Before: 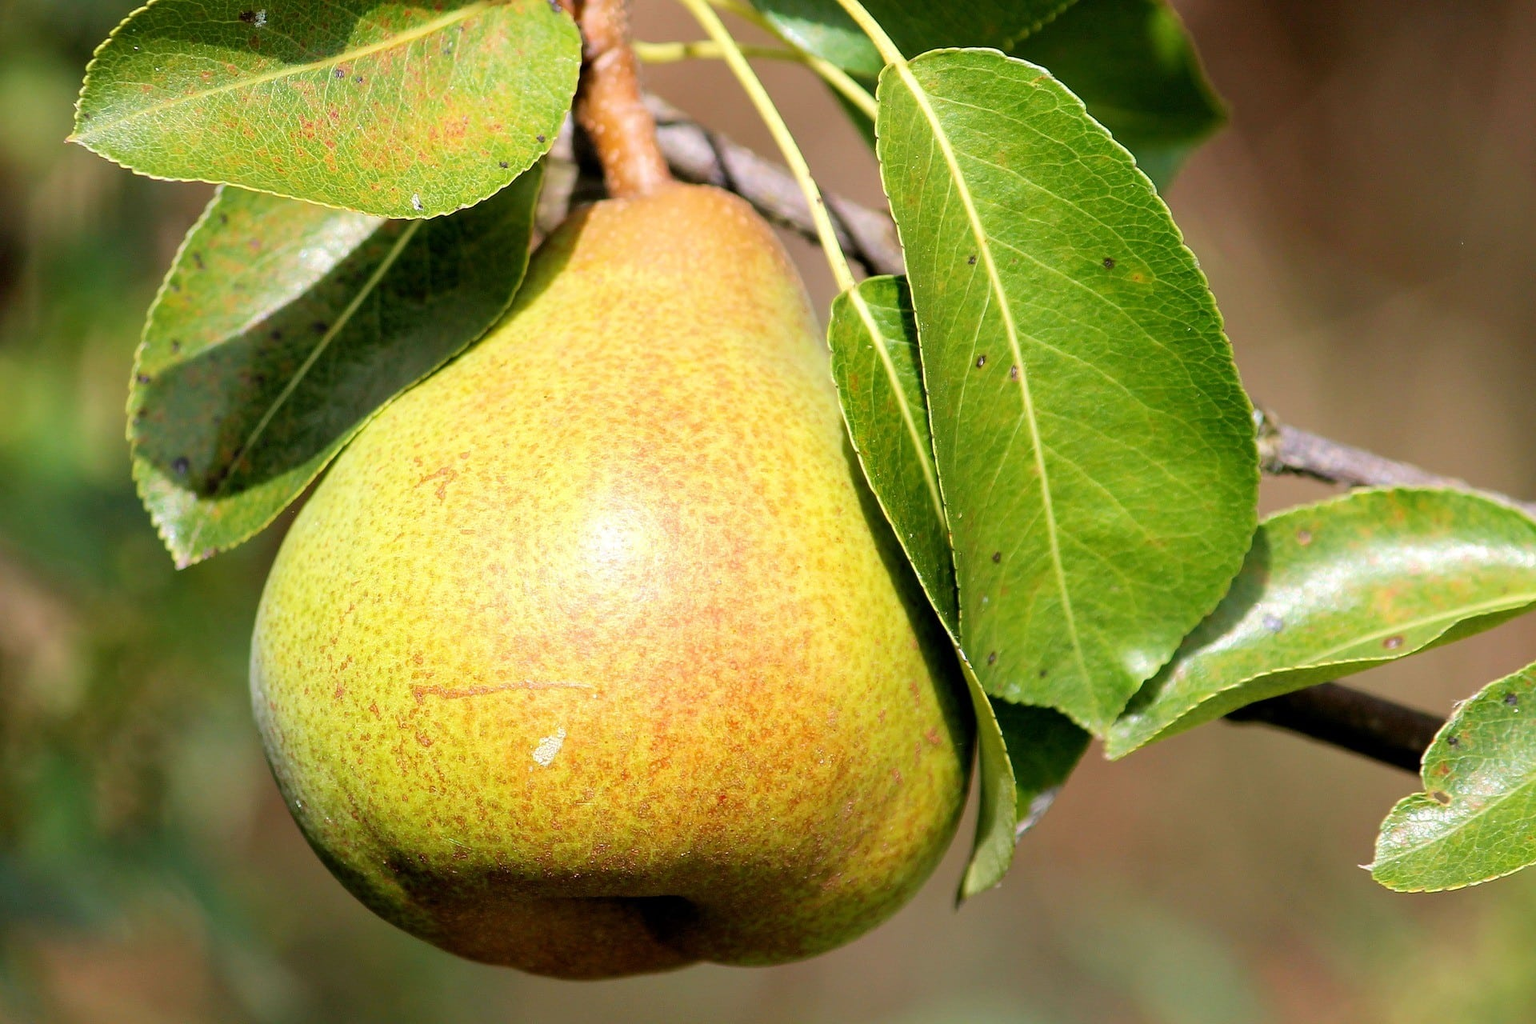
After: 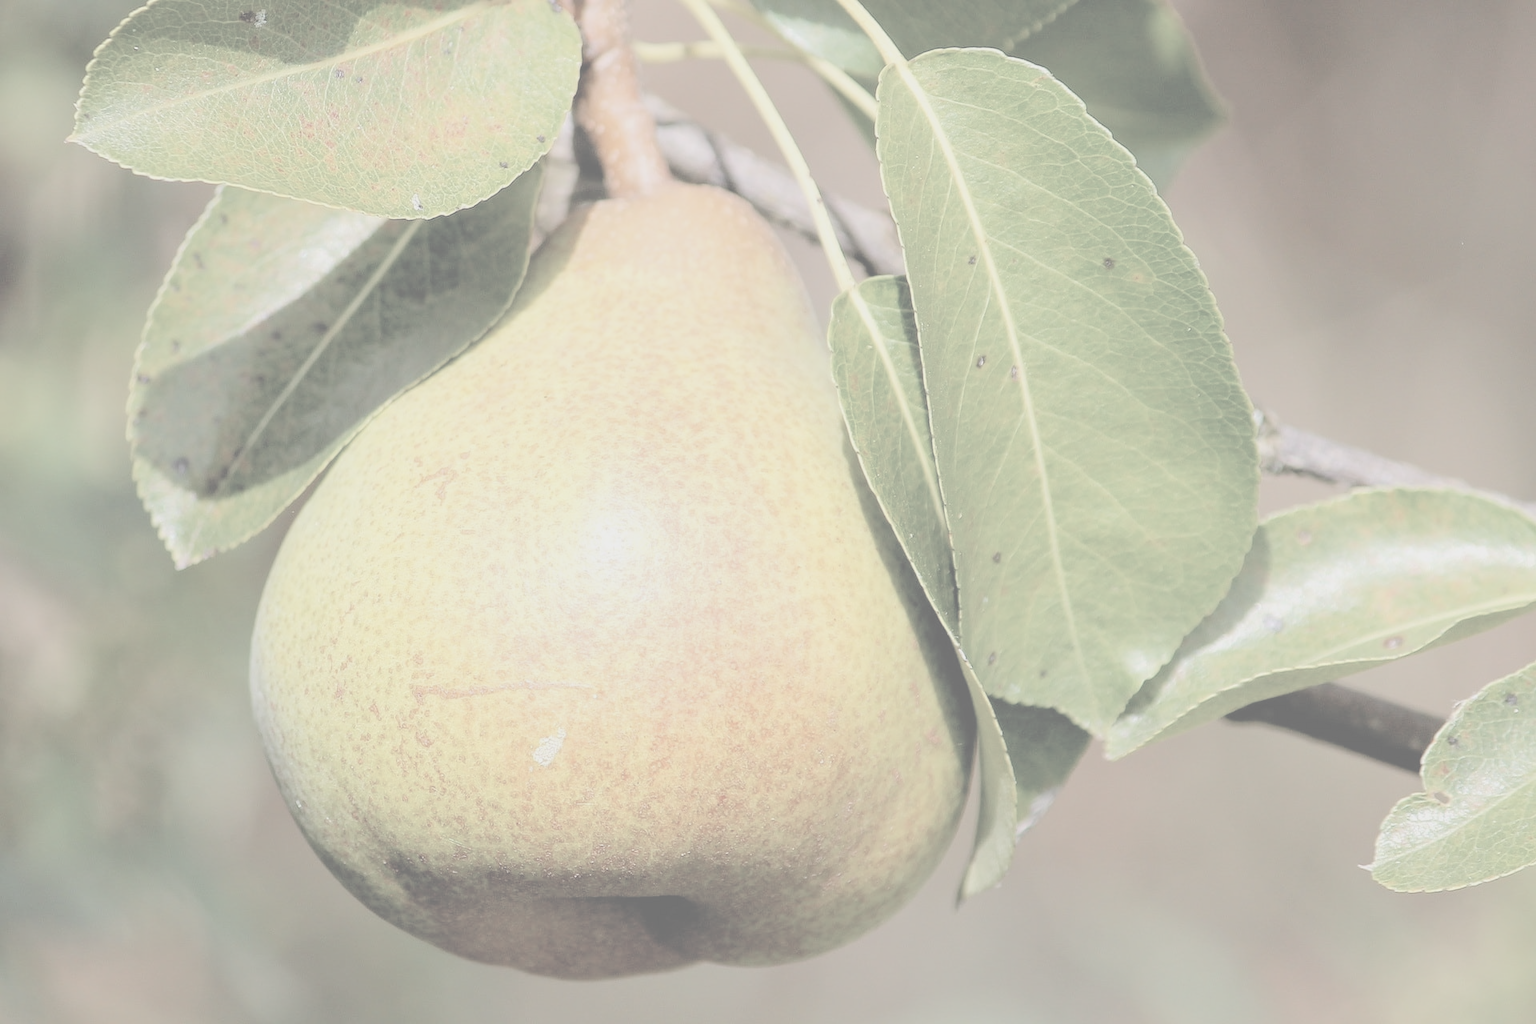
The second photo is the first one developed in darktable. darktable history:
contrast brightness saturation: contrast -0.317, brightness 0.764, saturation -0.762
